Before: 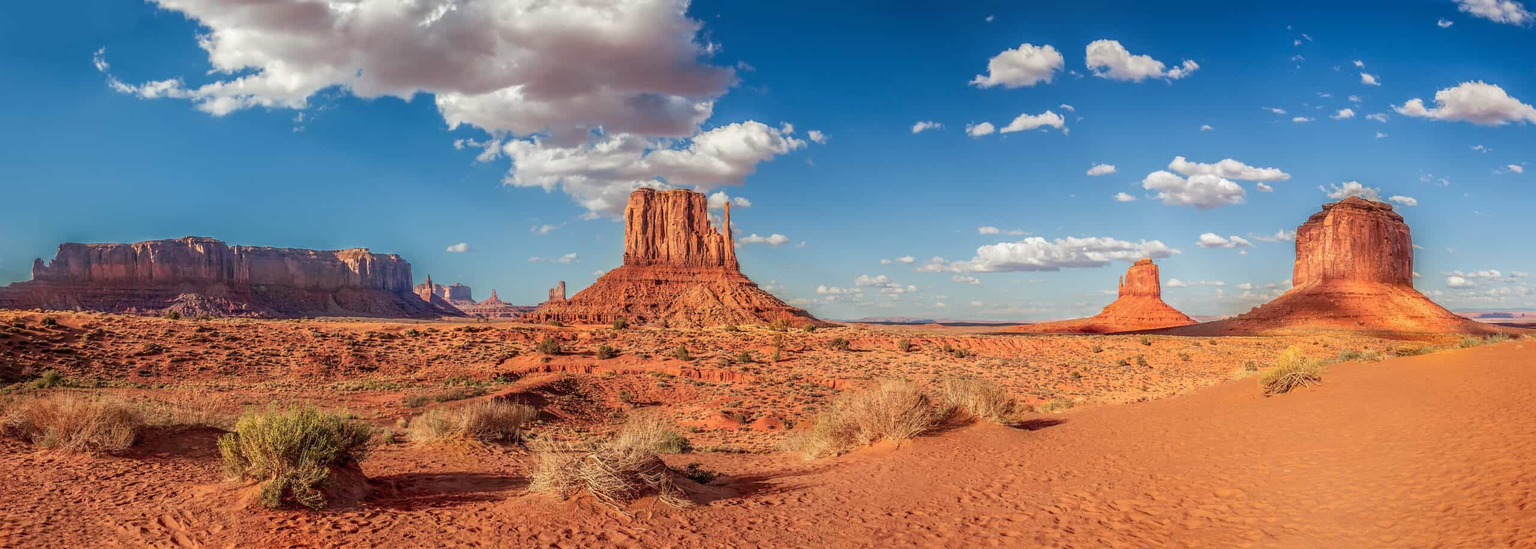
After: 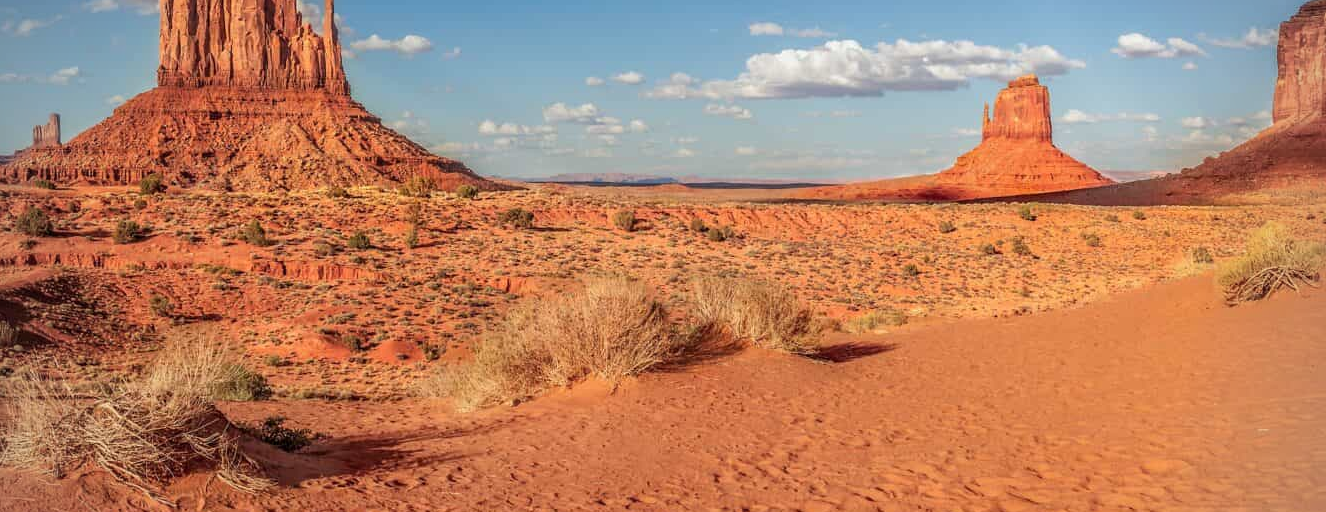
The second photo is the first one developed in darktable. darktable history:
crop: left 34.479%, top 38.822%, right 13.718%, bottom 5.172%
vignetting: fall-off radius 60.65%
